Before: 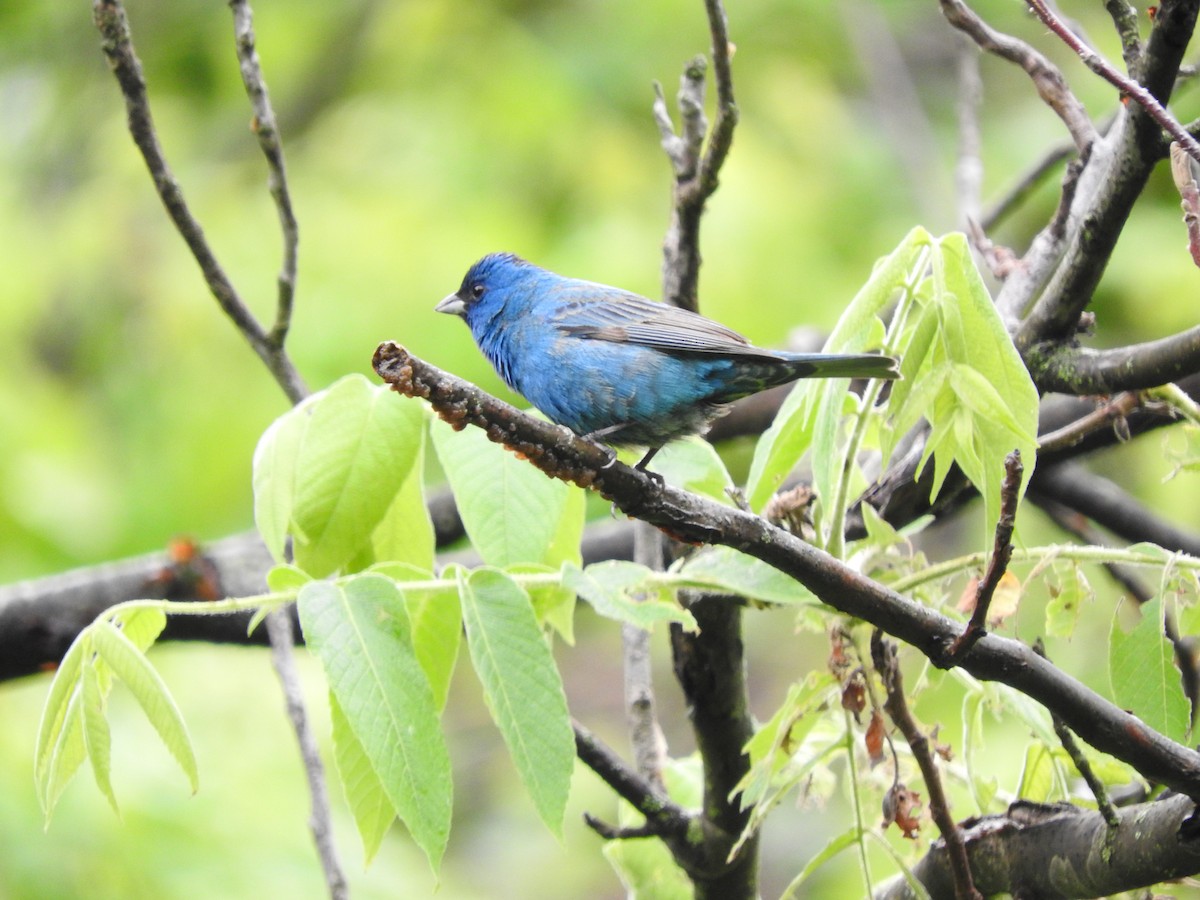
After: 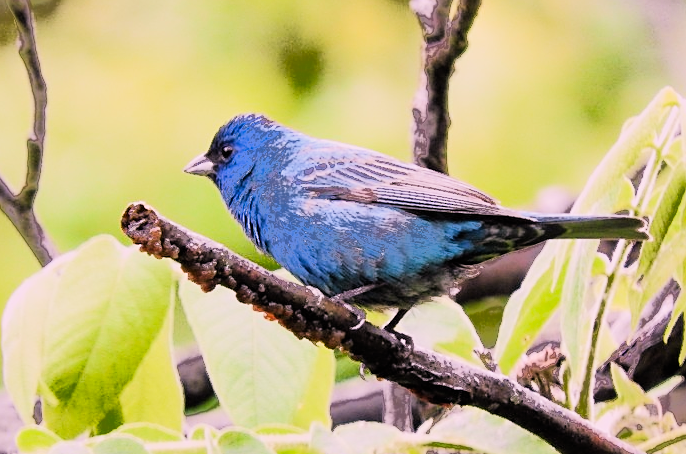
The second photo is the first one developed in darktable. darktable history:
white balance: red 1.188, blue 1.11
sharpen: on, module defaults
contrast brightness saturation: contrast 0.04, saturation 0.16
crop: left 20.932%, top 15.471%, right 21.848%, bottom 34.081%
velvia: strength 6%
filmic rgb: black relative exposure -5 EV, hardness 2.88, contrast 1.3, highlights saturation mix -30%
fill light: exposure -0.73 EV, center 0.69, width 2.2
